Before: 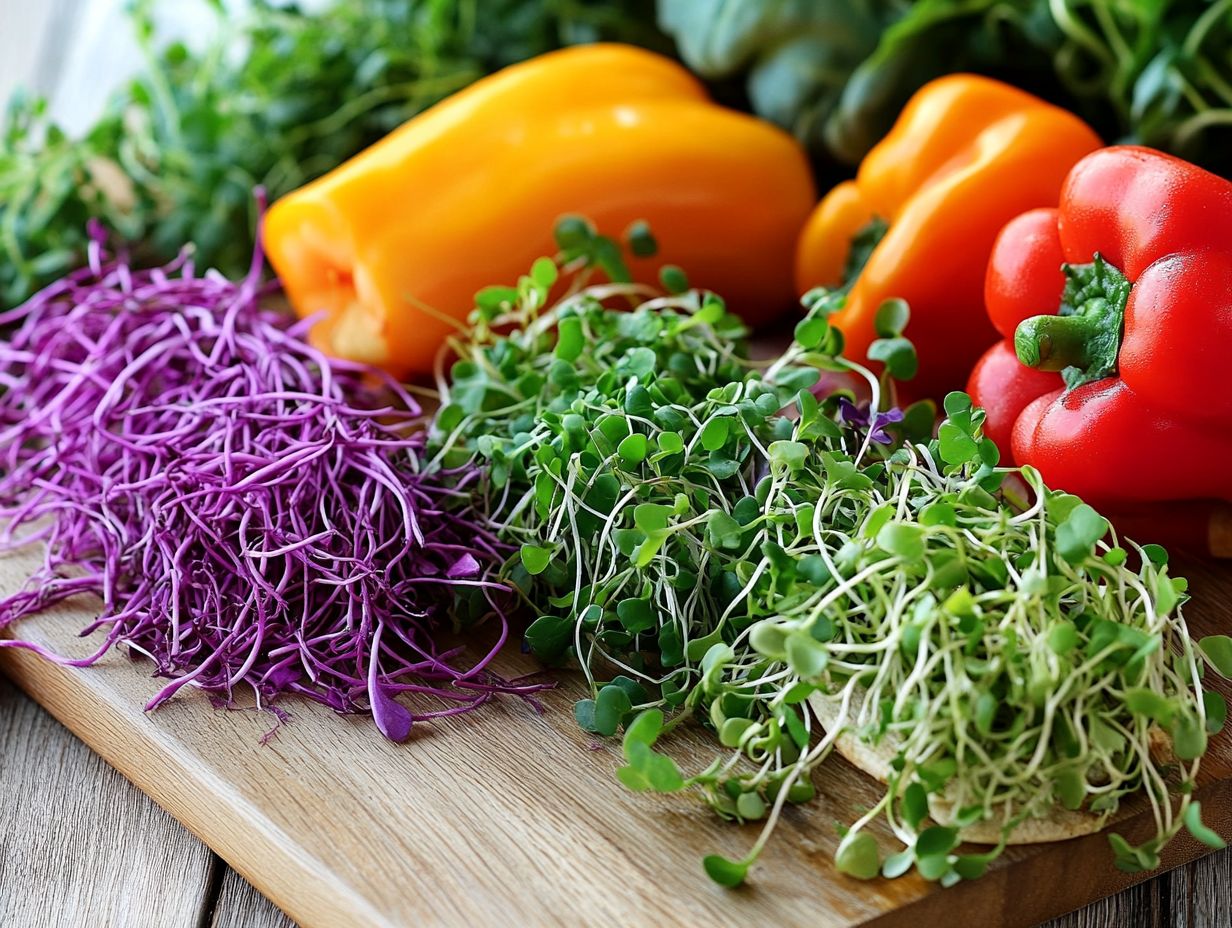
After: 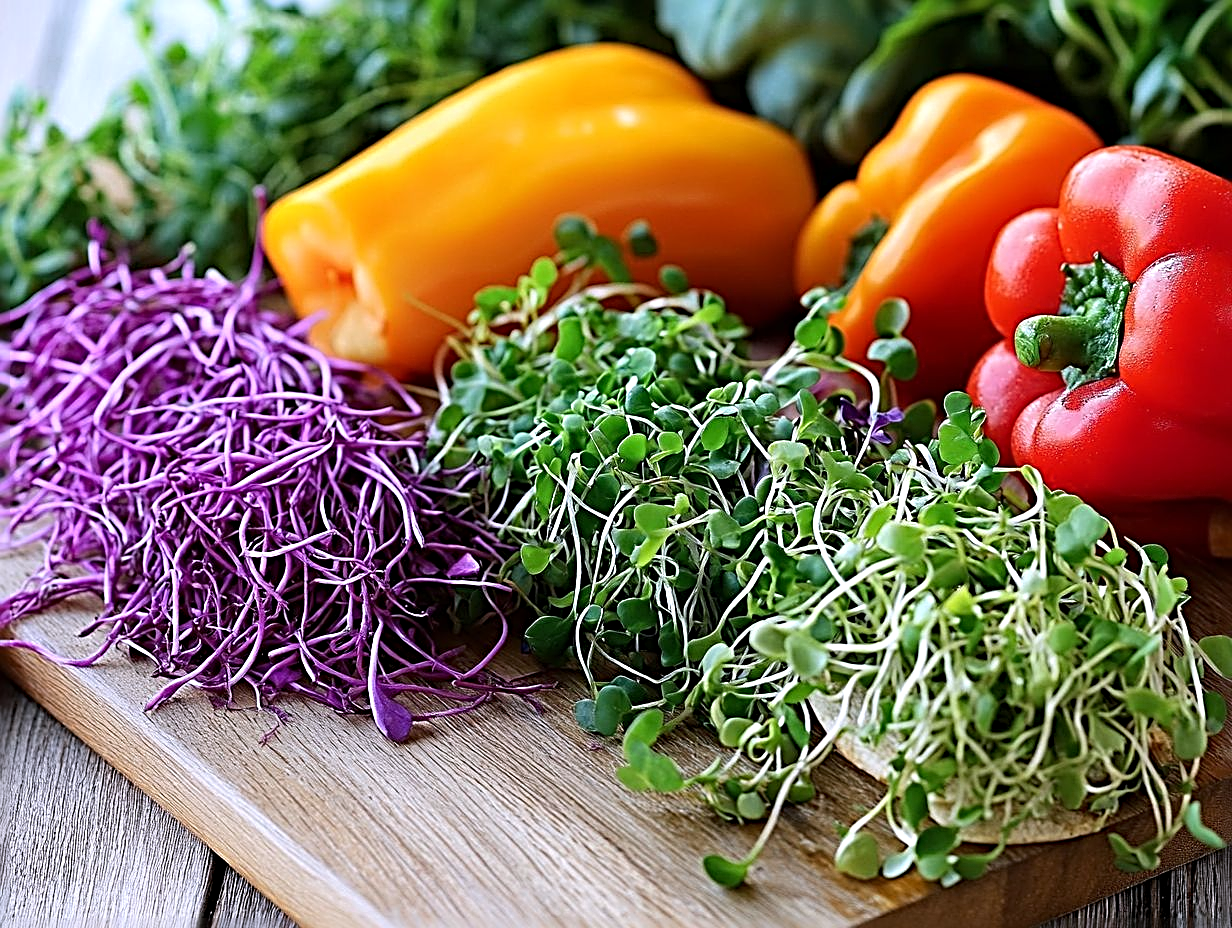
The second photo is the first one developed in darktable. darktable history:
sharpen: radius 3.69, amount 0.928
white balance: red 1.004, blue 1.096
